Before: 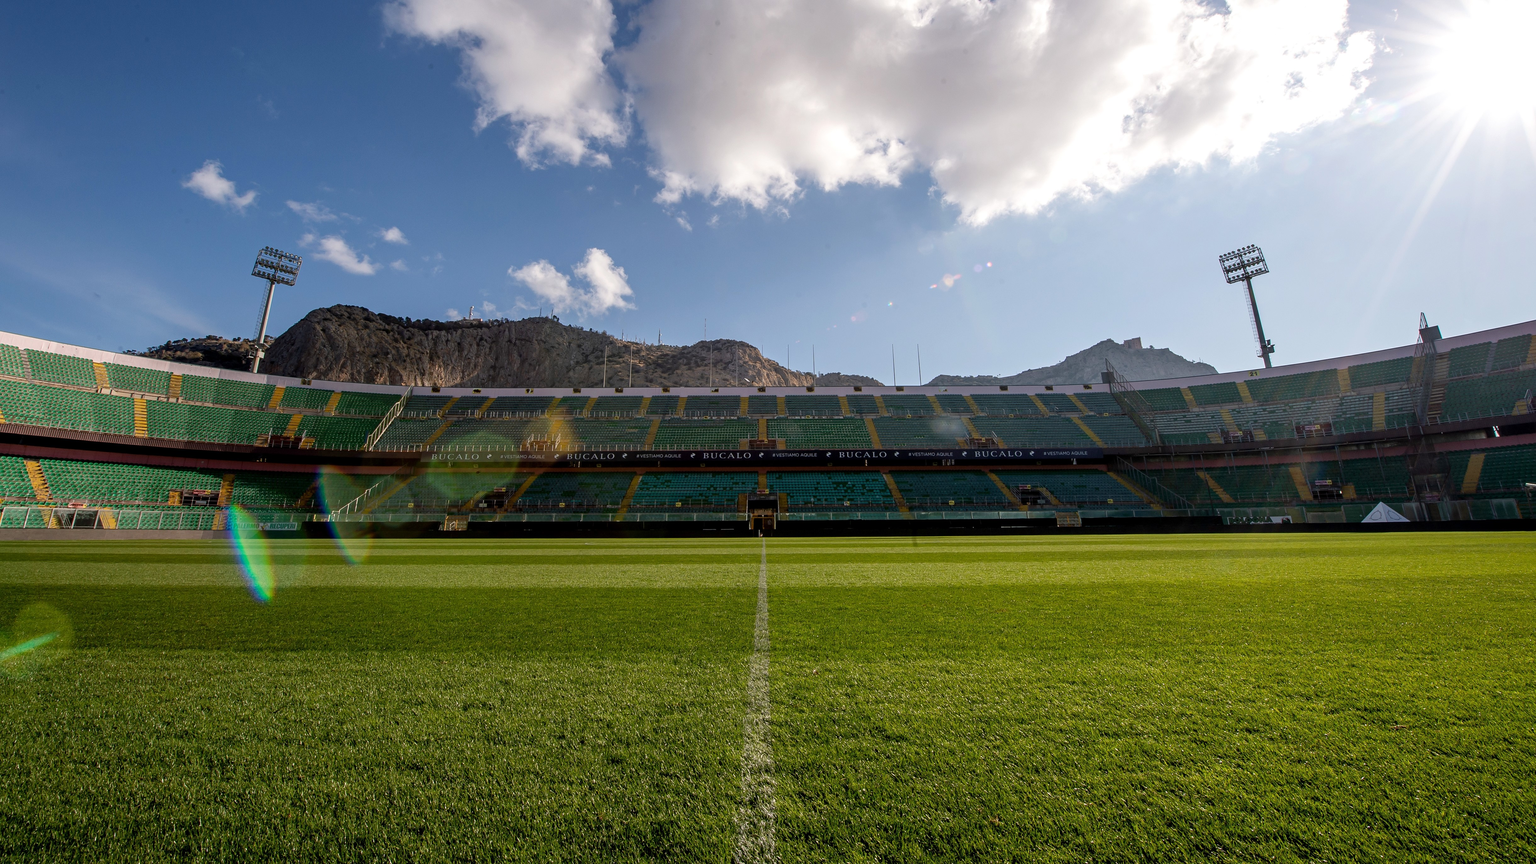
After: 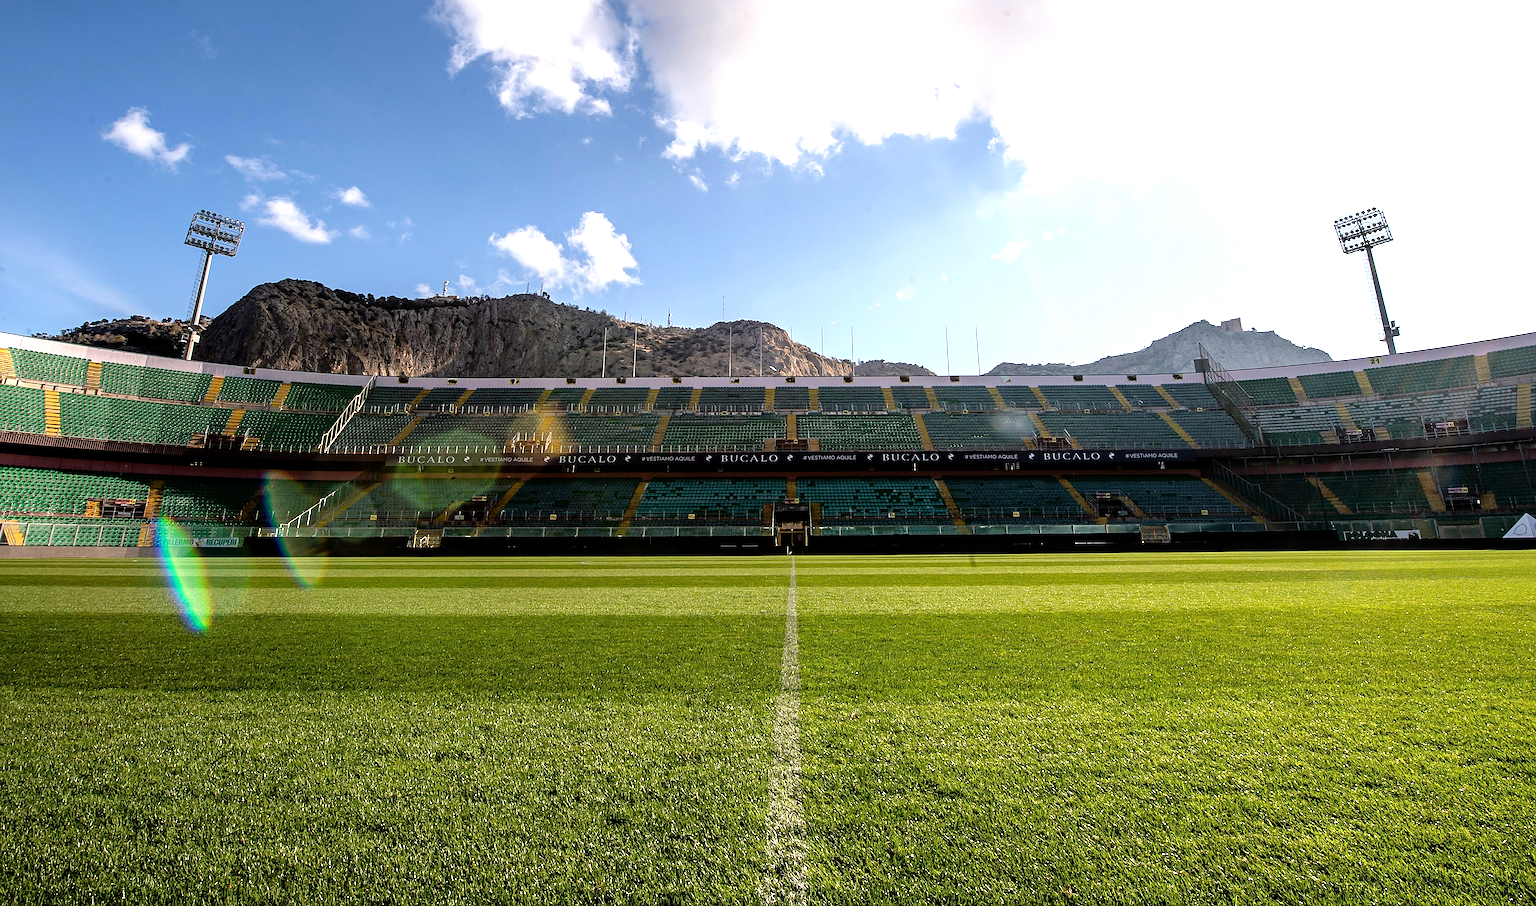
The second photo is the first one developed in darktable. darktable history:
crop: left 6.293%, top 8.143%, right 9.525%, bottom 3.536%
tone equalizer: -8 EV -1.04 EV, -7 EV -1.02 EV, -6 EV -0.899 EV, -5 EV -0.611 EV, -3 EV 0.599 EV, -2 EV 0.873 EV, -1 EV 1.01 EV, +0 EV 1.07 EV
sharpen: on, module defaults
